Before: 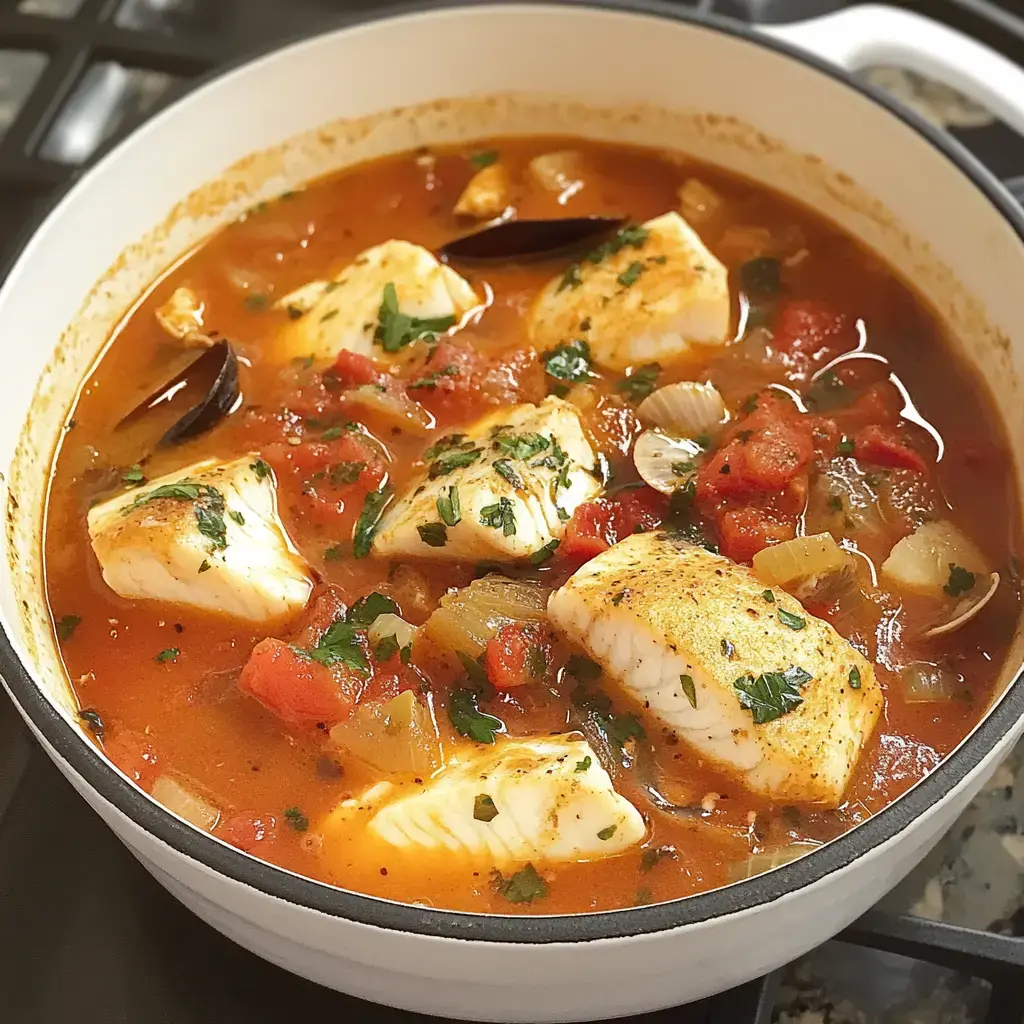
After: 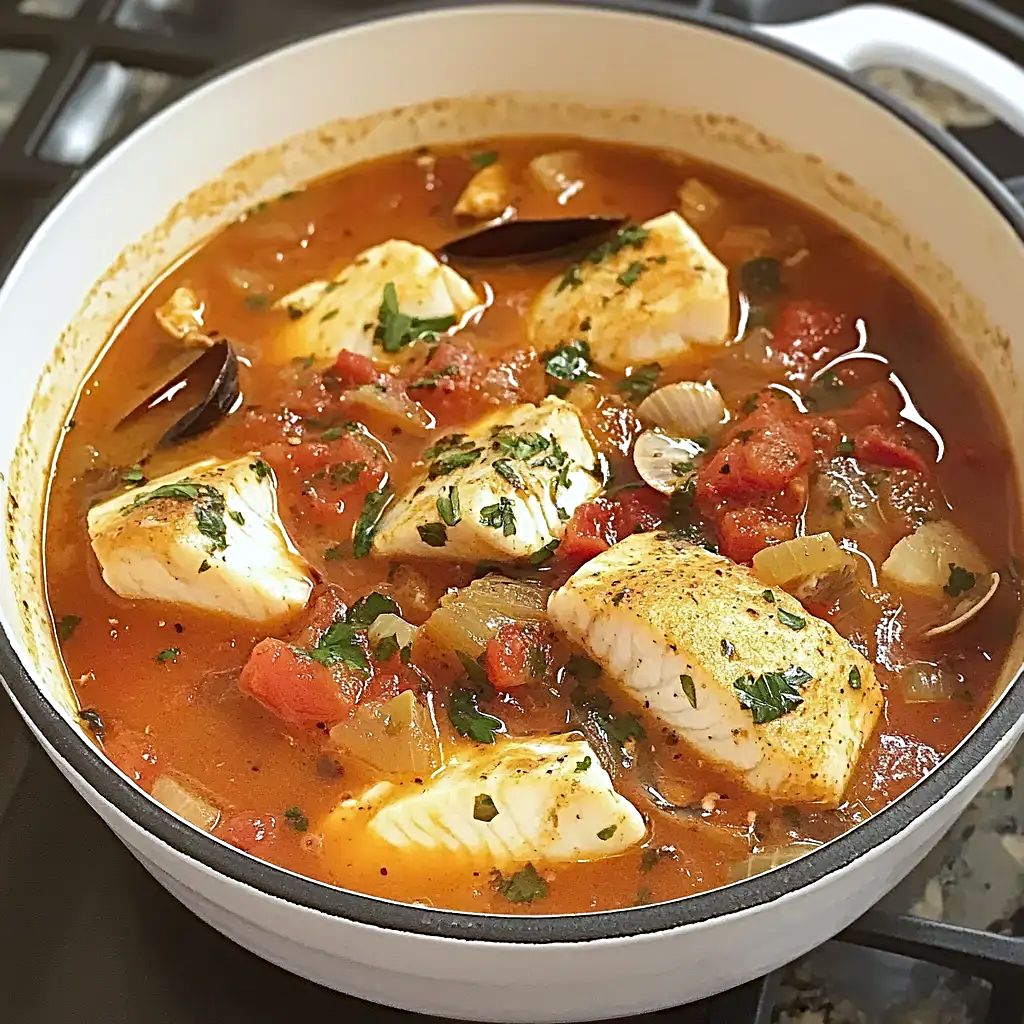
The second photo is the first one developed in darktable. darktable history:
velvia: strength 15%
sharpen: radius 4
white balance: red 0.974, blue 1.044
